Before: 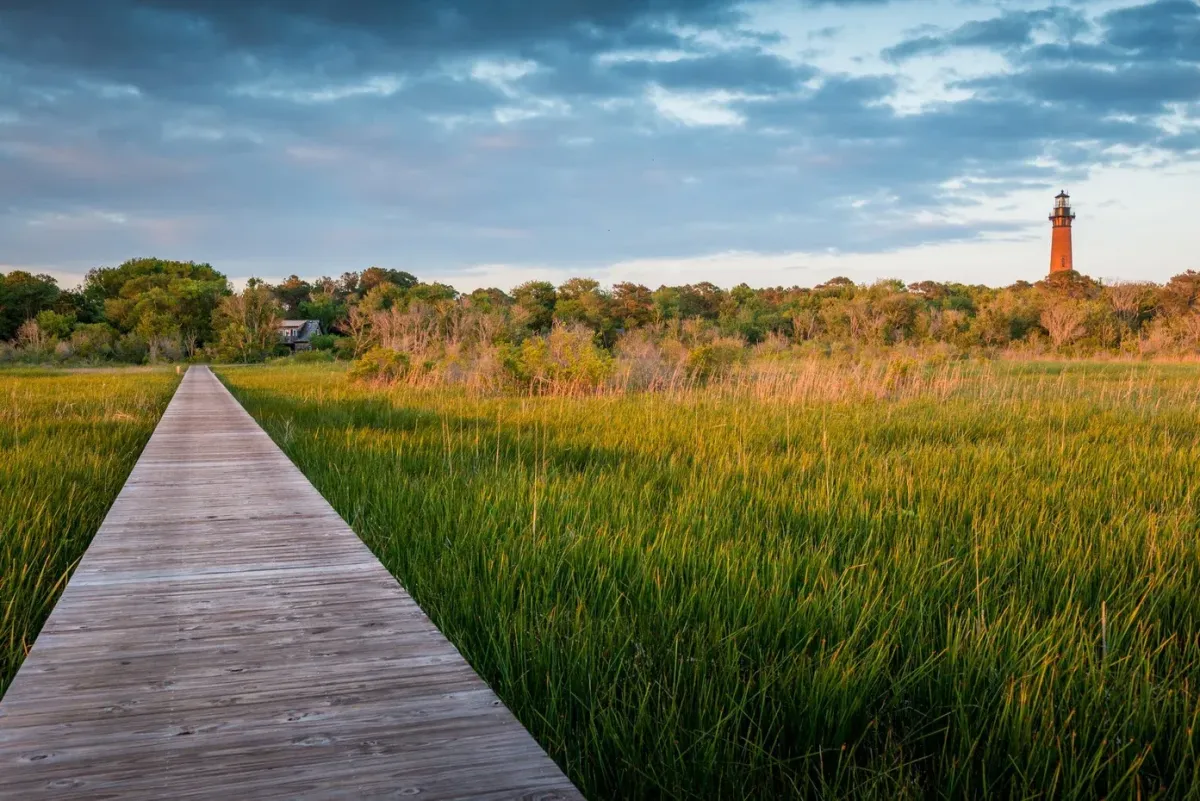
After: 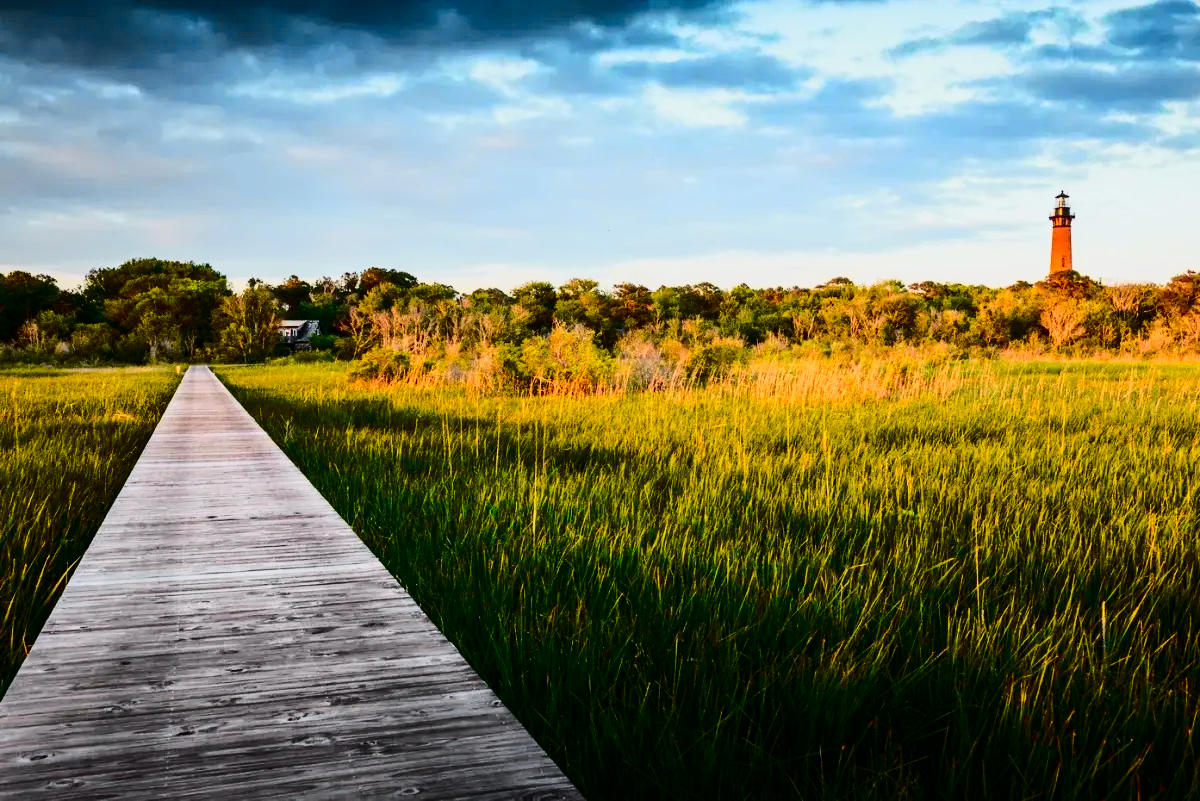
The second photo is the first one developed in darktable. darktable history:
contrast brightness saturation: contrast 0.311, brightness -0.074, saturation 0.169
tone curve: curves: ch0 [(0, 0) (0.11, 0.061) (0.256, 0.259) (0.398, 0.494) (0.498, 0.611) (0.65, 0.757) (0.835, 0.883) (1, 0.961)]; ch1 [(0, 0) (0.346, 0.307) (0.408, 0.369) (0.453, 0.457) (0.482, 0.479) (0.502, 0.498) (0.521, 0.51) (0.553, 0.554) (0.618, 0.65) (0.693, 0.727) (1, 1)]; ch2 [(0, 0) (0.366, 0.337) (0.434, 0.46) (0.485, 0.494) (0.5, 0.494) (0.511, 0.508) (0.537, 0.55) (0.579, 0.599) (0.621, 0.693) (1, 1)], color space Lab, independent channels, preserve colors none
